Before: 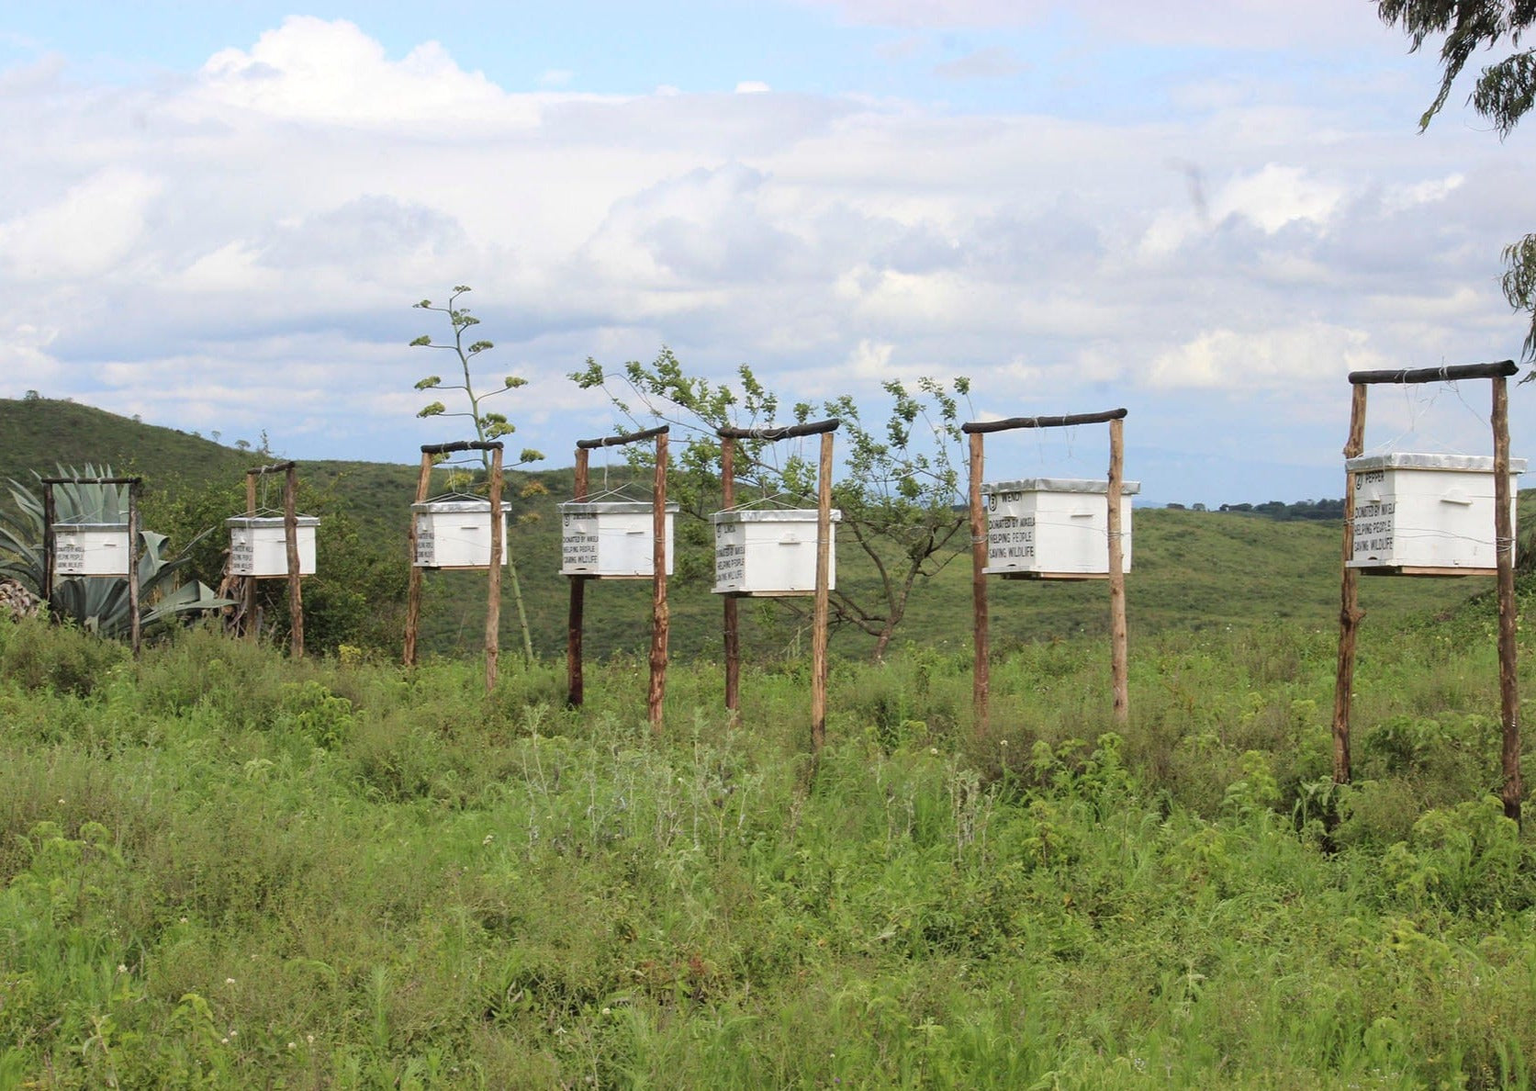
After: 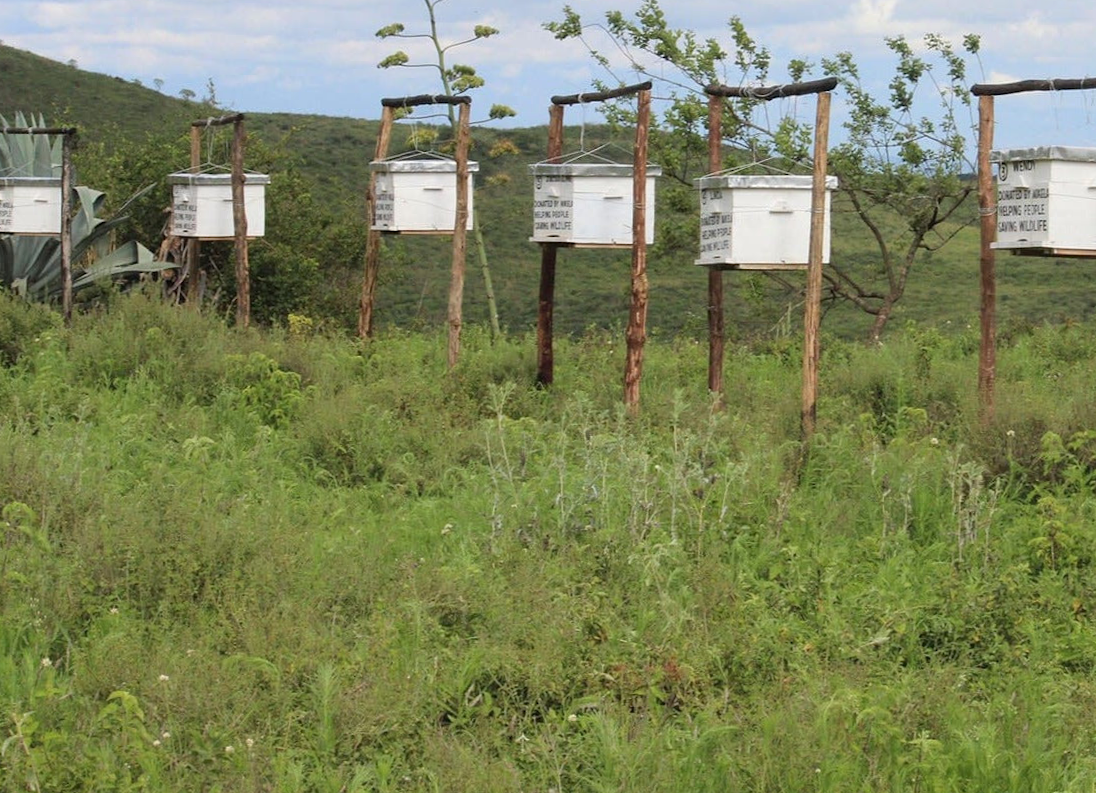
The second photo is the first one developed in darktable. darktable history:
crop and rotate: angle -1°, left 3.616%, top 31.573%, right 29.215%
